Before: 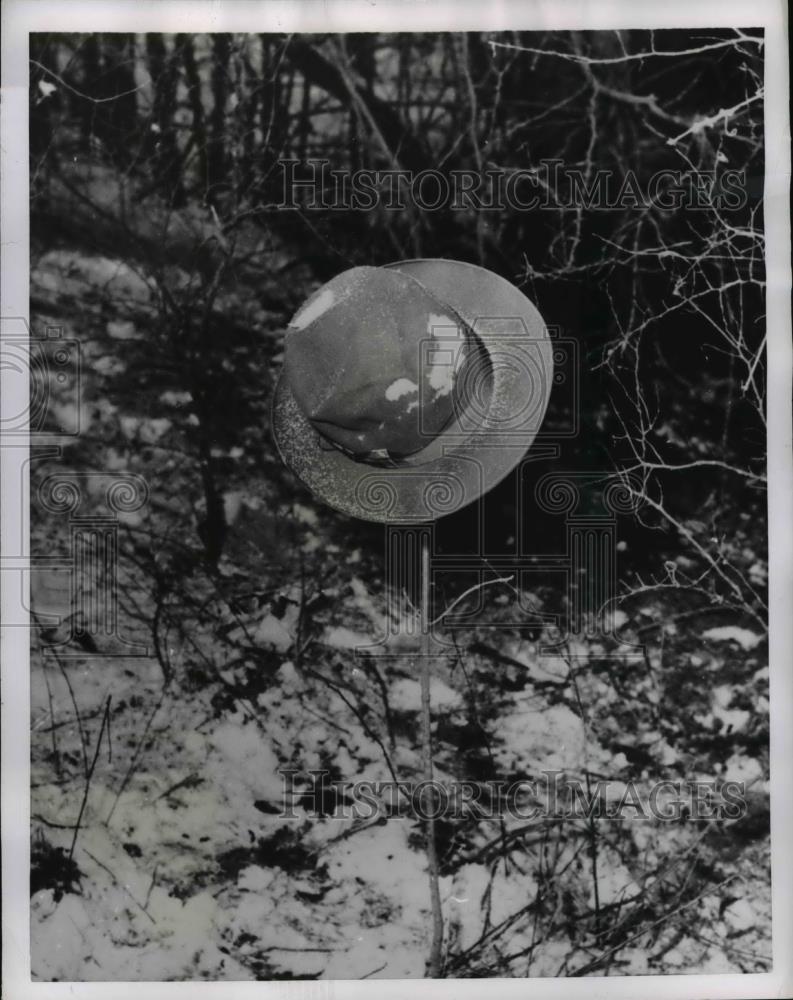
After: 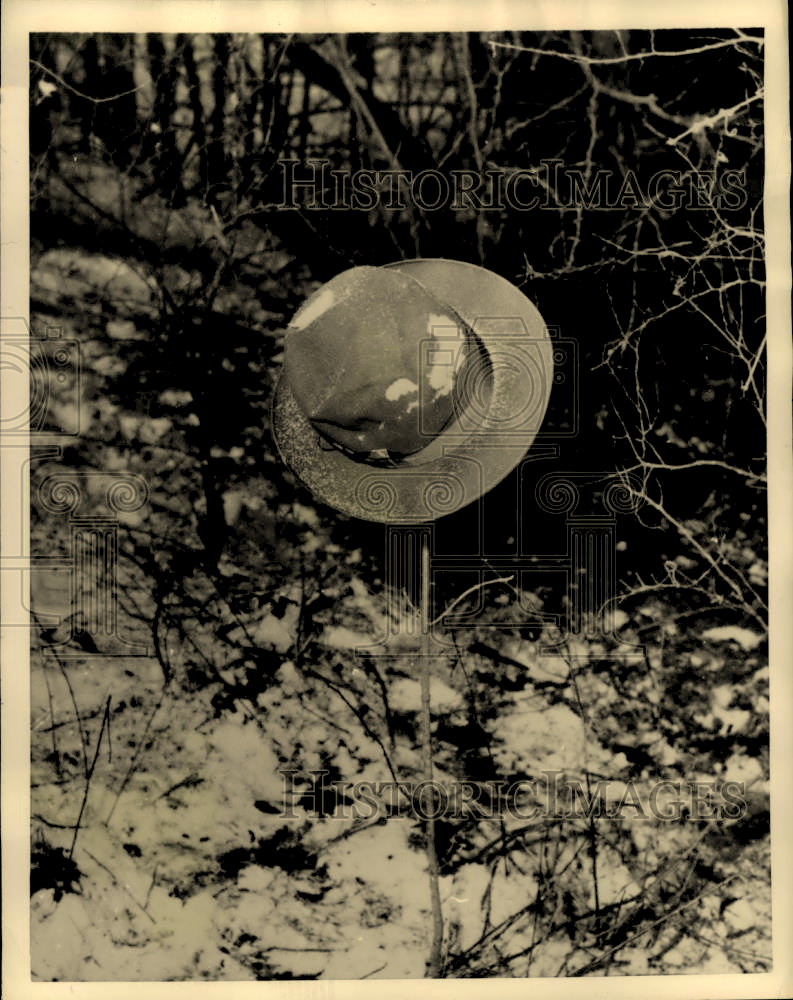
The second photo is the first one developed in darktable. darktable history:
exposure: black level correction 0.001, exposure 0.014 EV, compensate highlight preservation false
rgb levels: levels [[0.013, 0.434, 0.89], [0, 0.5, 1], [0, 0.5, 1]]
white balance: red 1.08, blue 0.791
